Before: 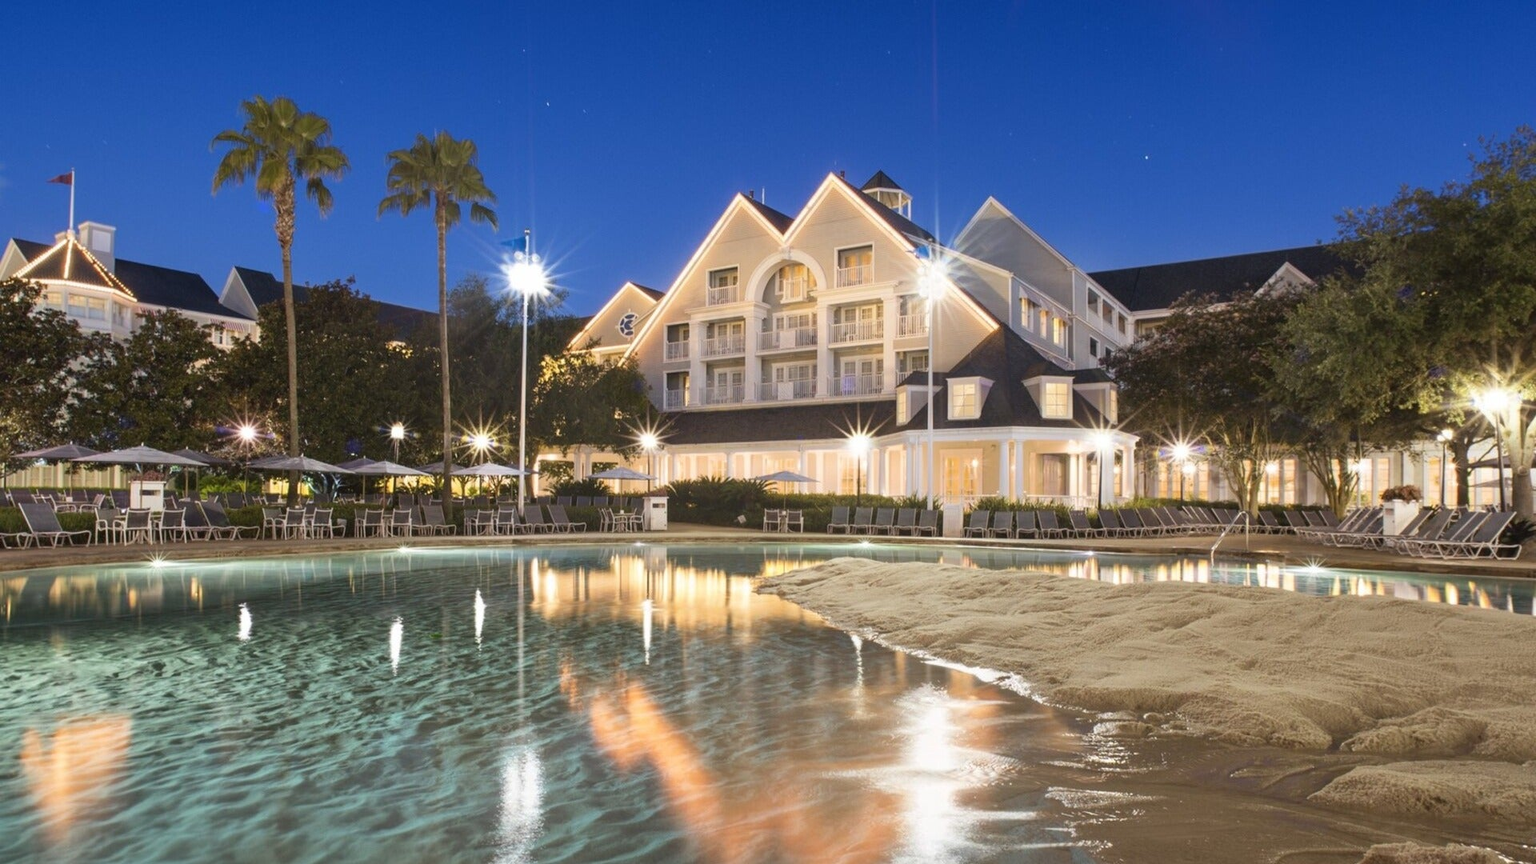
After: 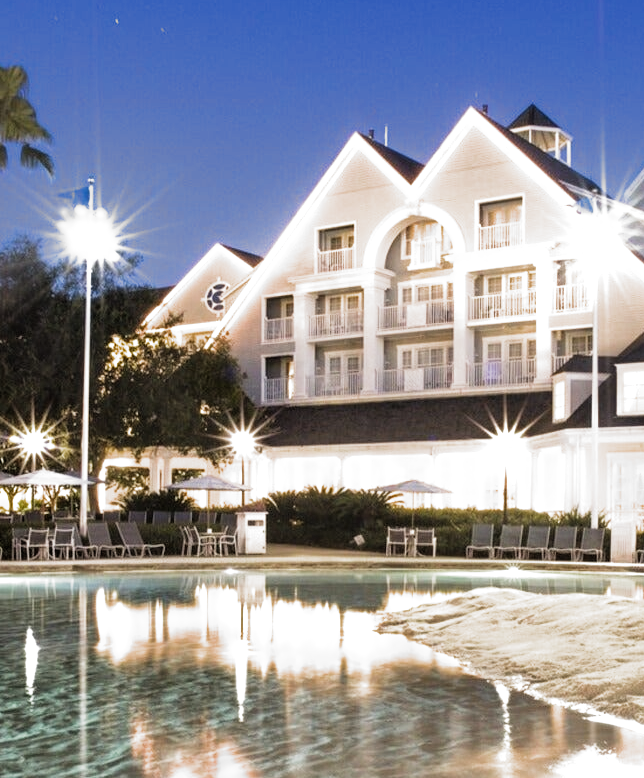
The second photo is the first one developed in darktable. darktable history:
crop and rotate: left 29.616%, top 10.164%, right 36.81%, bottom 17.738%
filmic rgb: black relative exposure -8.22 EV, white relative exposure 2.2 EV, target white luminance 99.899%, hardness 7.08, latitude 74.75%, contrast 1.322, highlights saturation mix -1.63%, shadows ↔ highlights balance 30.14%, add noise in highlights 0.001, color science v3 (2019), use custom middle-gray values true, iterations of high-quality reconstruction 0, contrast in highlights soft, enable highlight reconstruction true
tone equalizer: -8 EV -0.411 EV, -7 EV -0.389 EV, -6 EV -0.357 EV, -5 EV -0.187 EV, -3 EV 0.249 EV, -2 EV 0.344 EV, -1 EV 0.377 EV, +0 EV 0.447 EV
